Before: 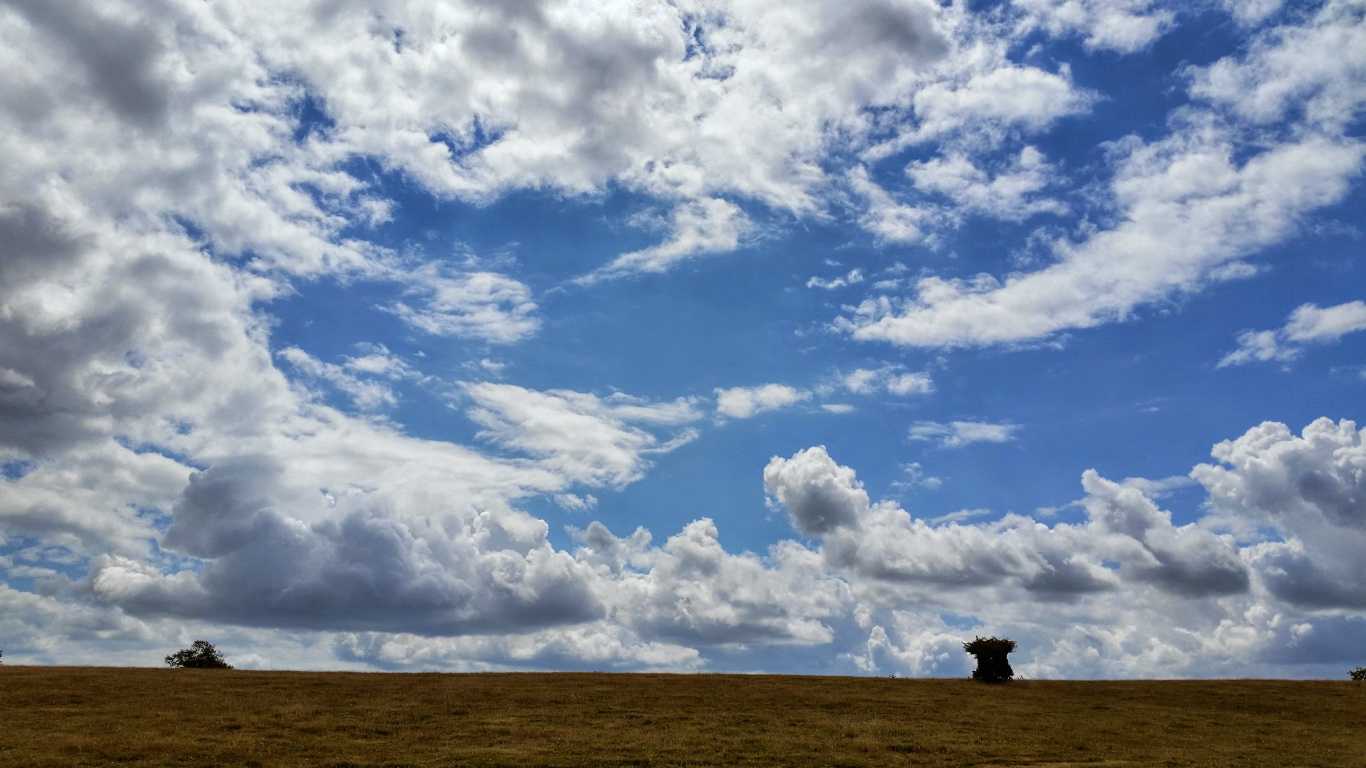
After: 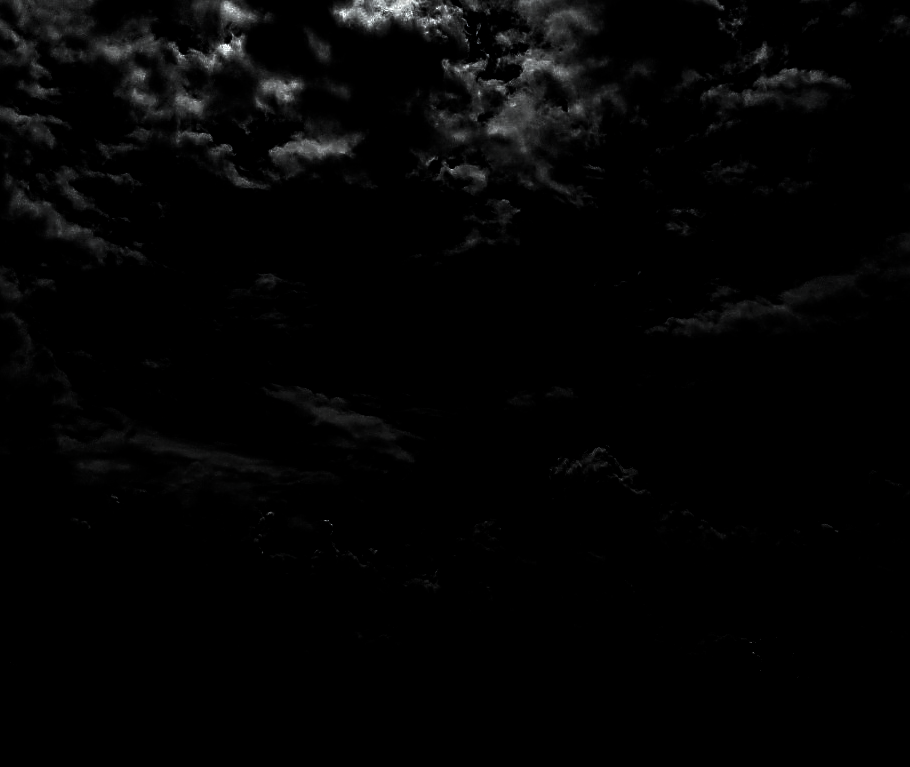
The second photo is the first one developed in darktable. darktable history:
levels: levels [0.721, 0.937, 0.997]
crop and rotate: left 15.754%, right 17.579%
graduated density: rotation -180°, offset 24.95
sharpen: on, module defaults
